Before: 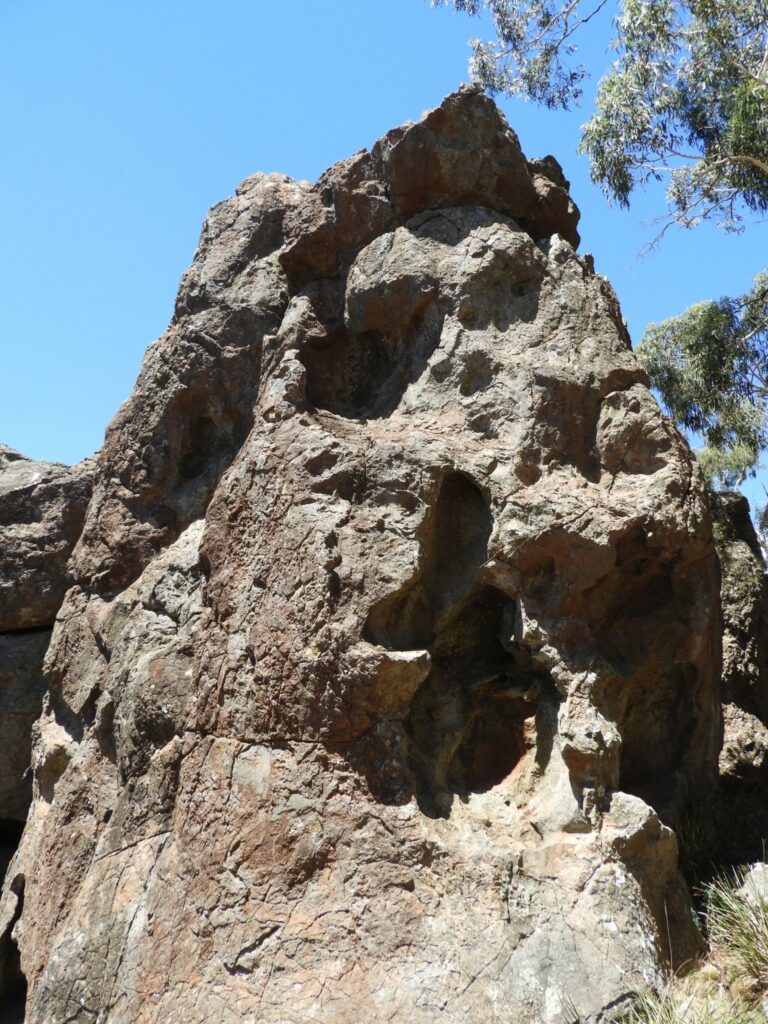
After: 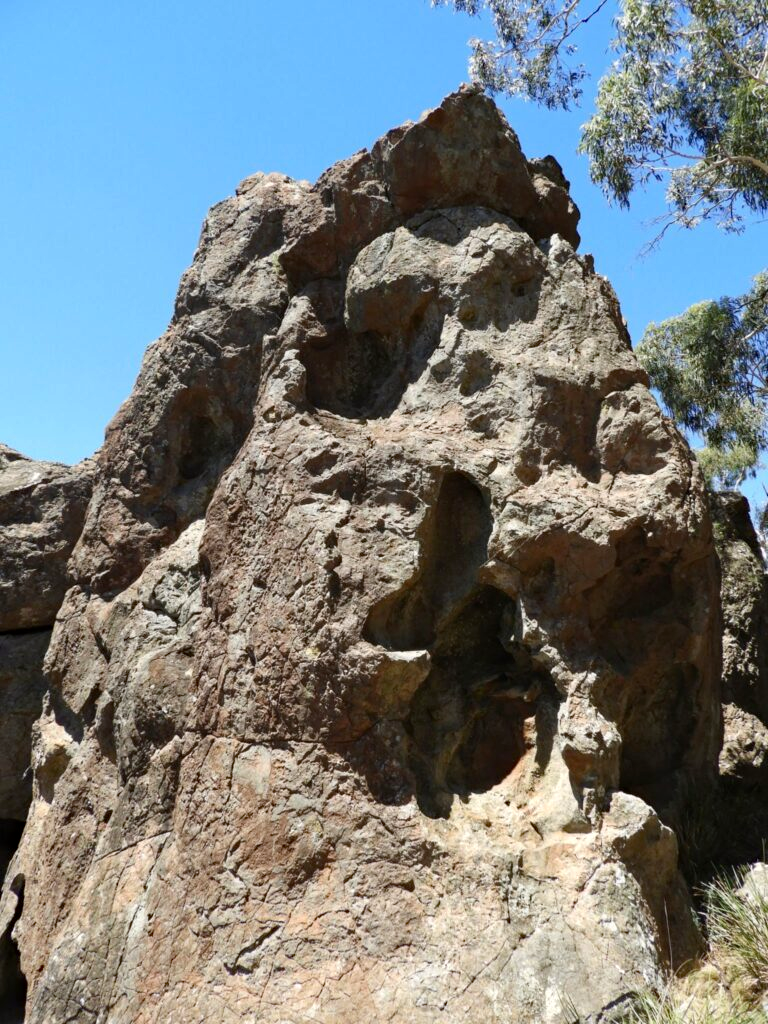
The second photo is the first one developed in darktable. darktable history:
haze removal: strength 0.294, distance 0.256, compatibility mode true, adaptive false
